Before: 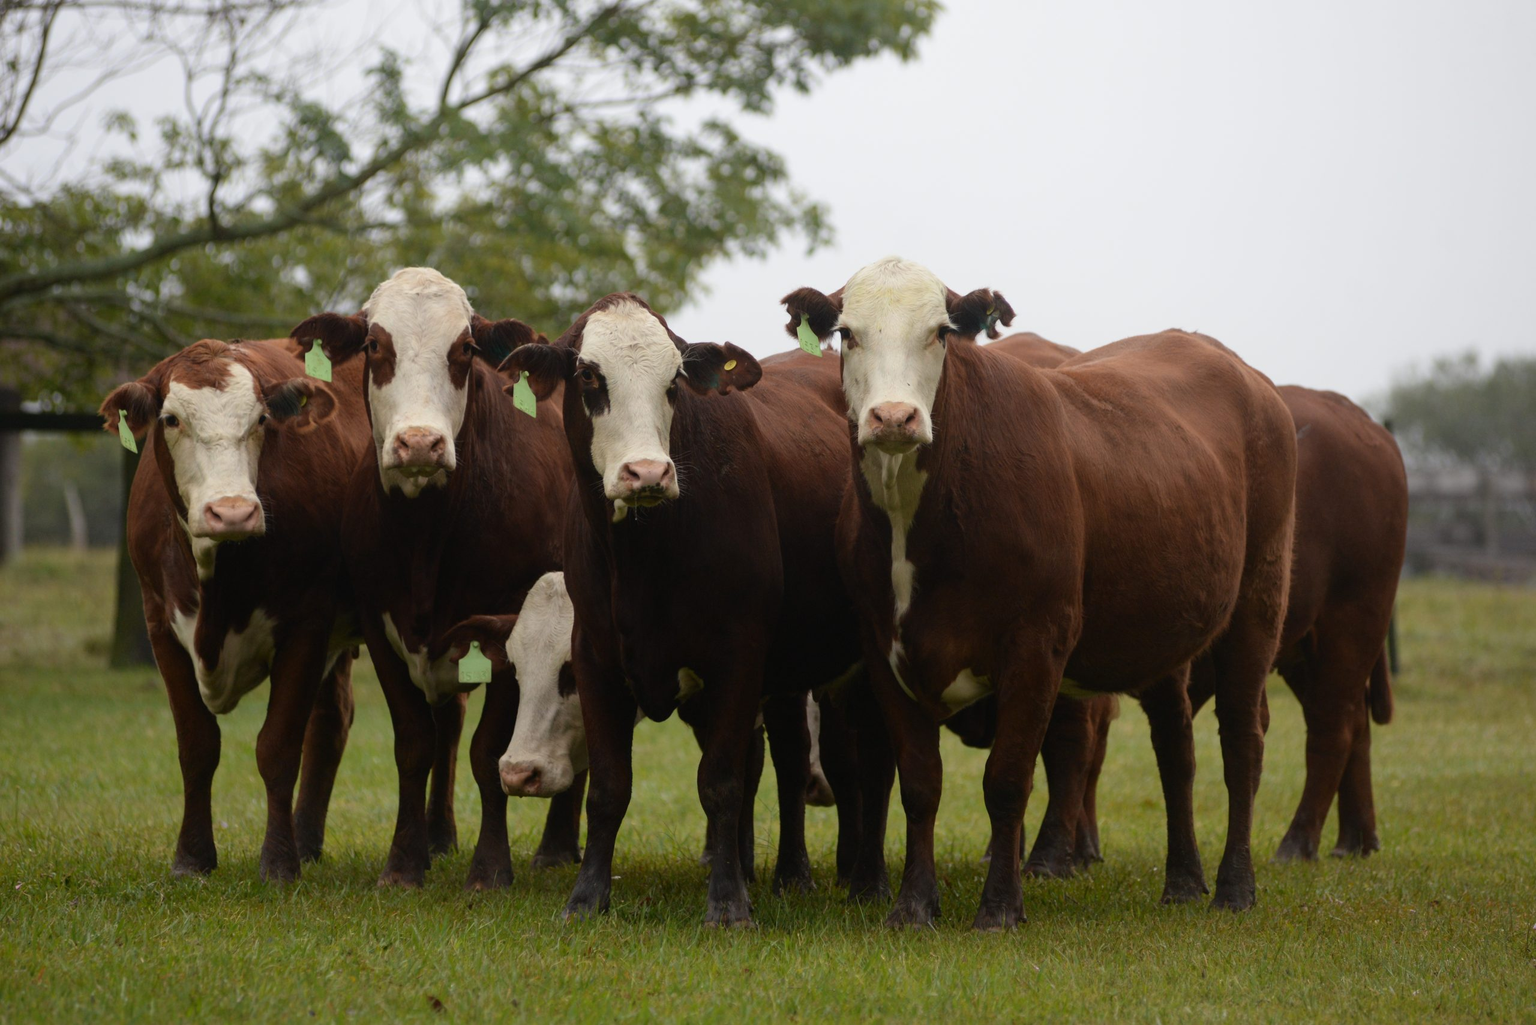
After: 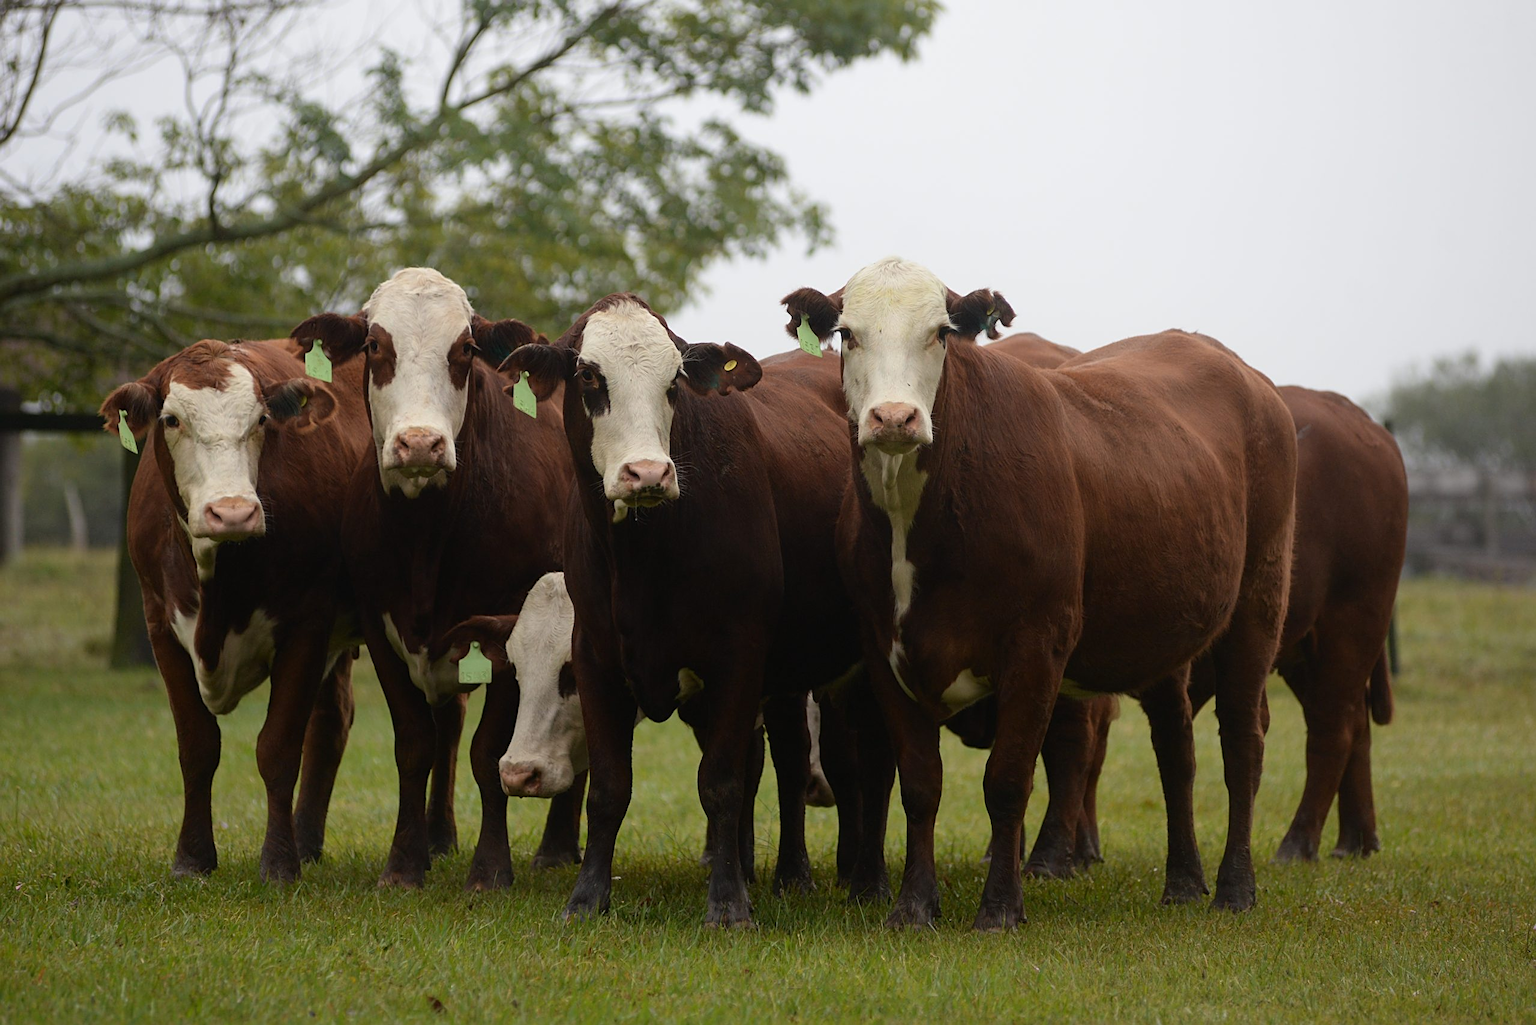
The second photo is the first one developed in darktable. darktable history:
sharpen: on, module defaults
color balance: on, module defaults
